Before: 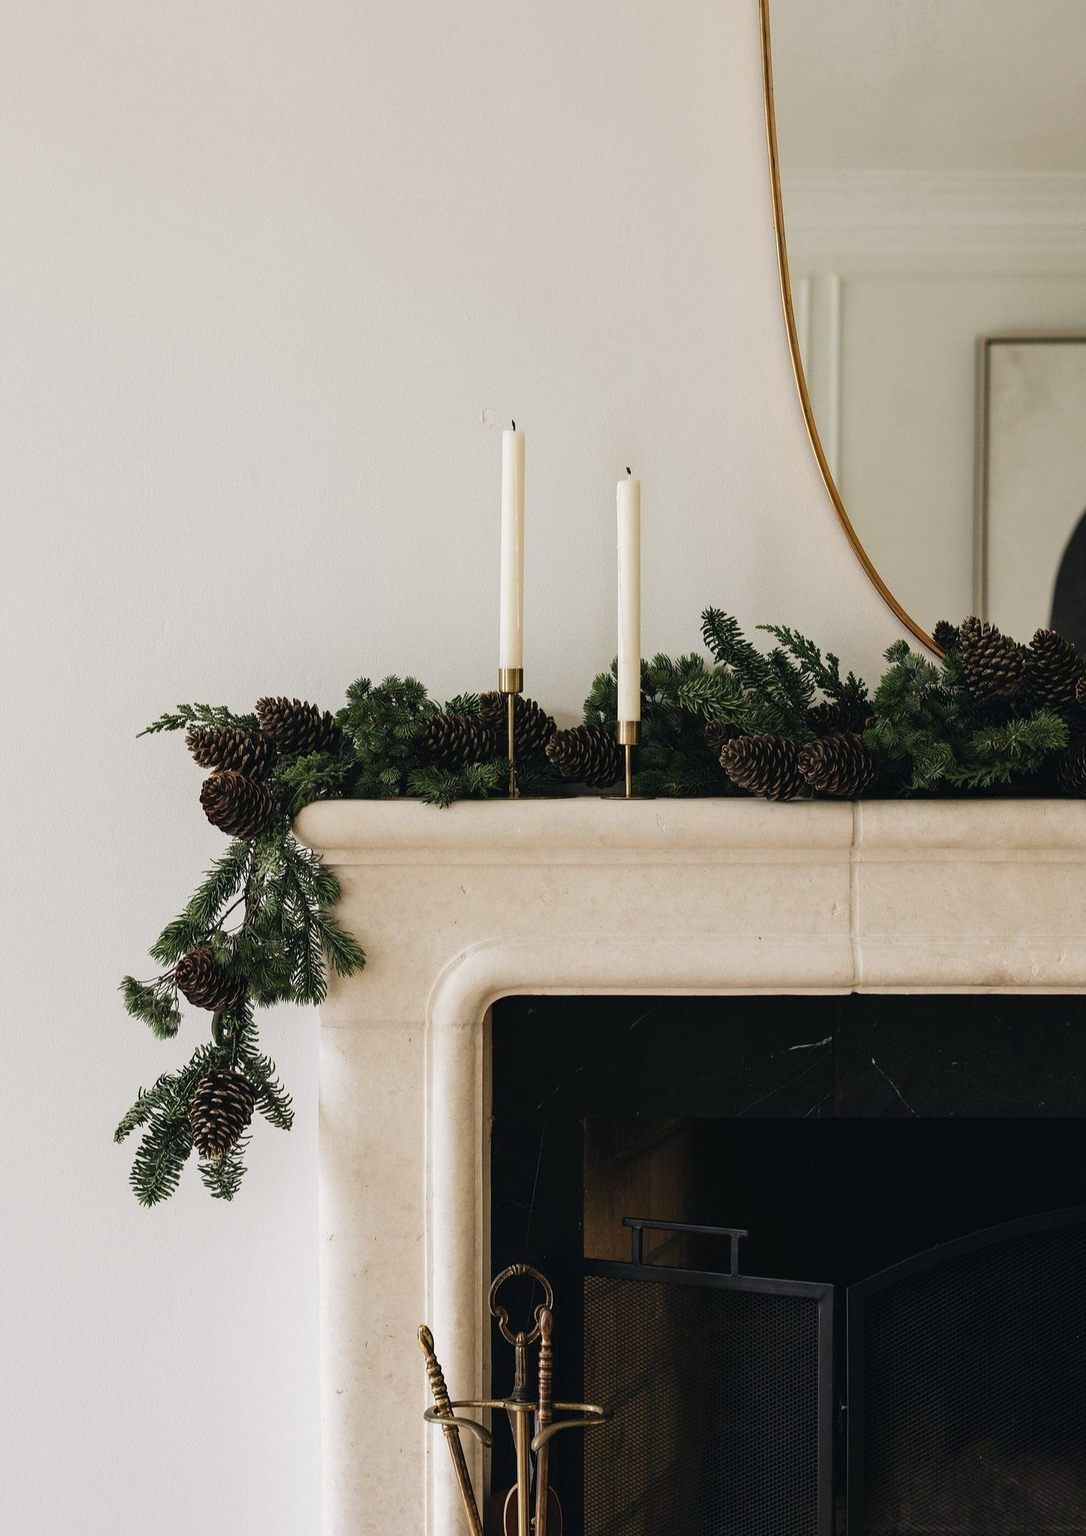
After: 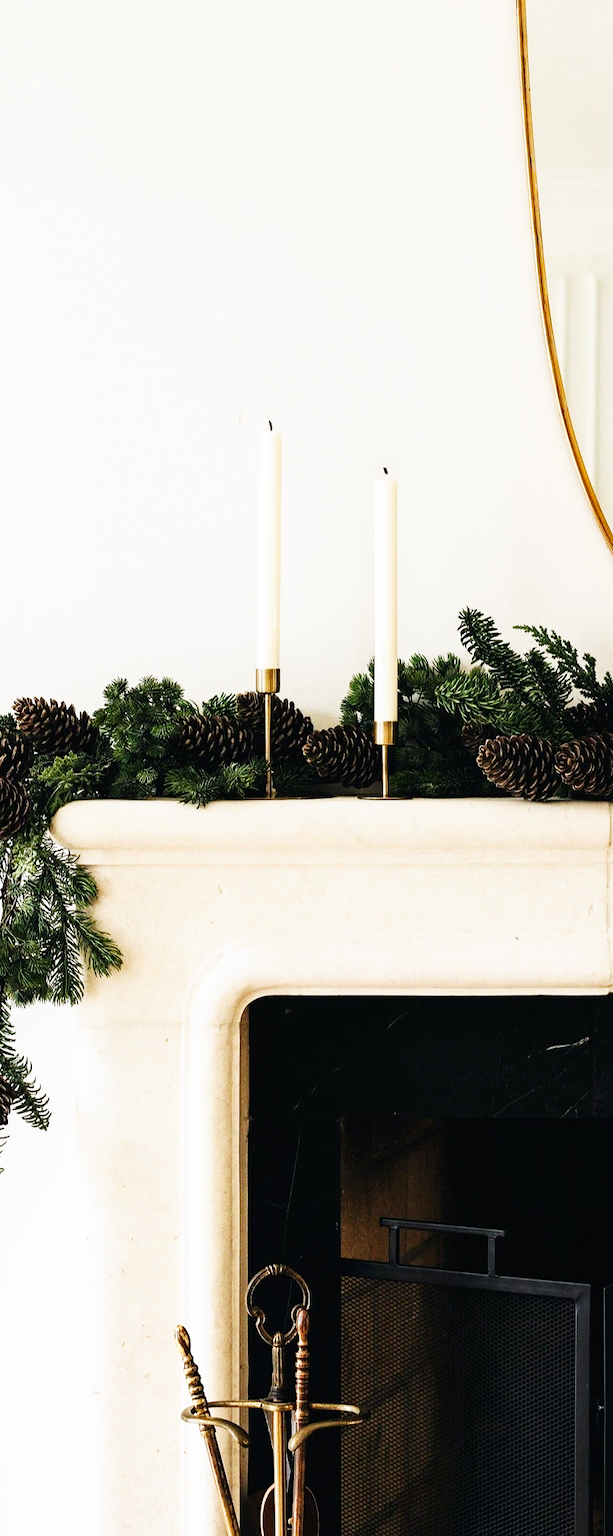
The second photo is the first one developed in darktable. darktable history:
base curve: curves: ch0 [(0, 0) (0.007, 0.004) (0.027, 0.03) (0.046, 0.07) (0.207, 0.54) (0.442, 0.872) (0.673, 0.972) (1, 1)], preserve colors none
crop and rotate: left 22.443%, right 21.04%
